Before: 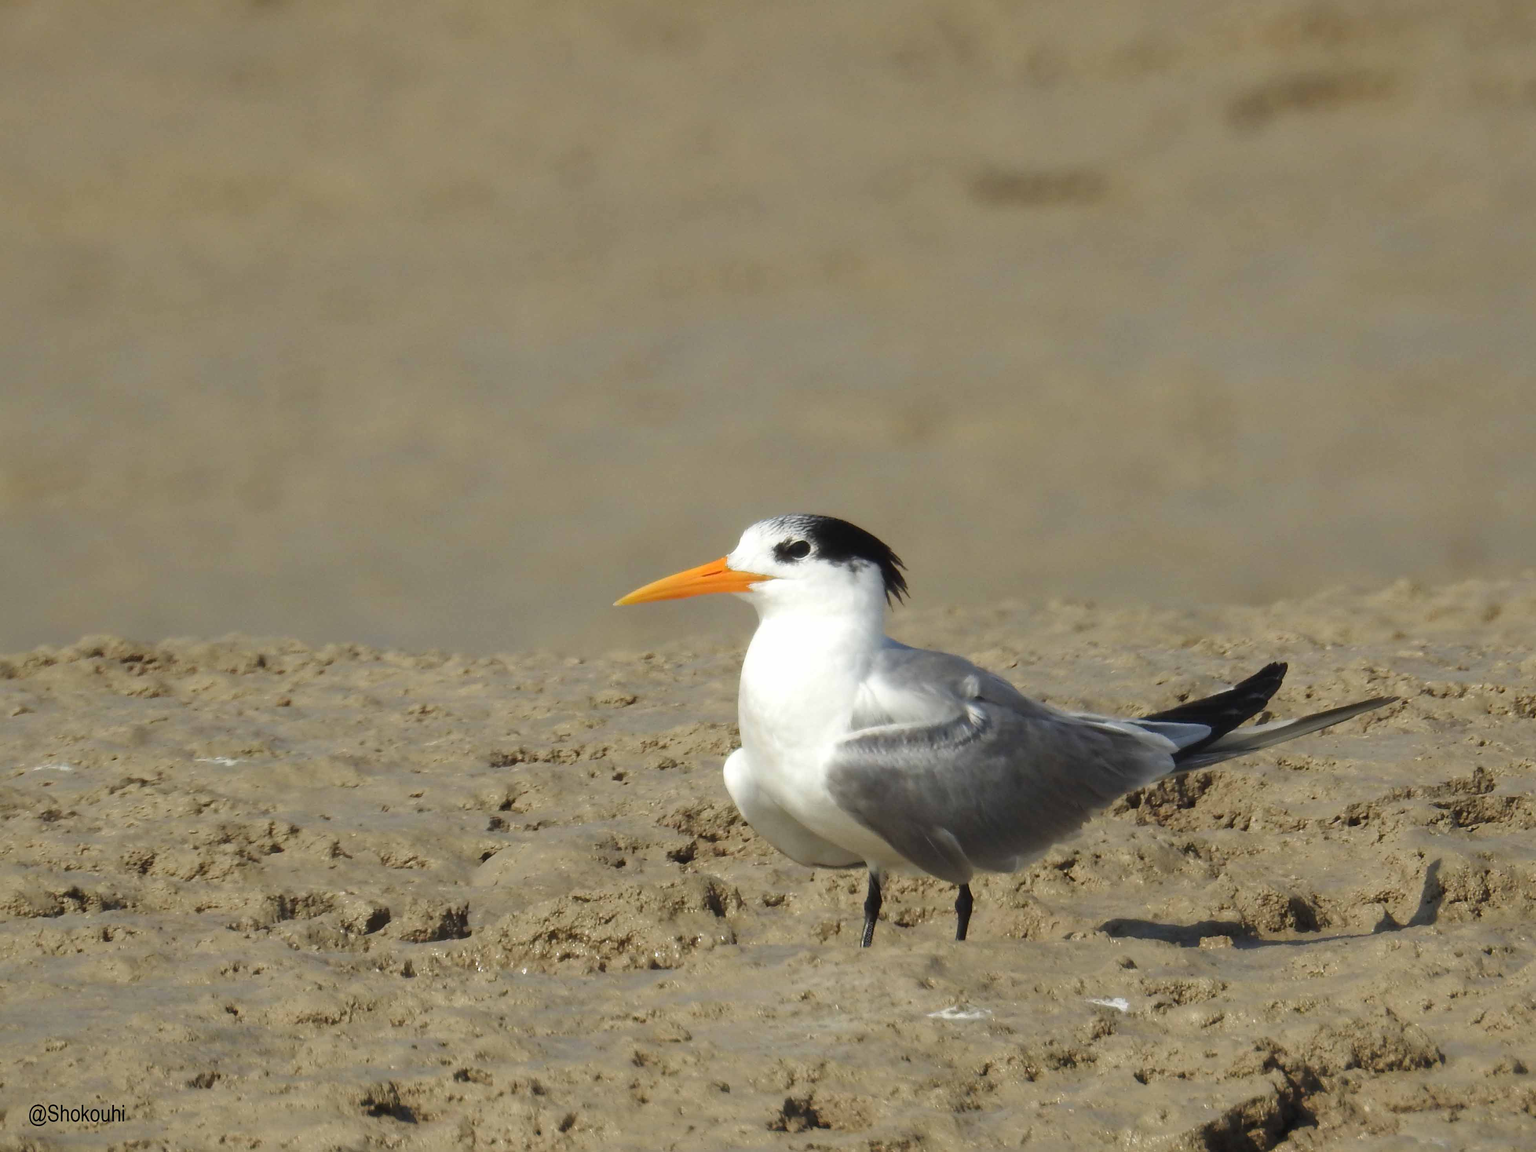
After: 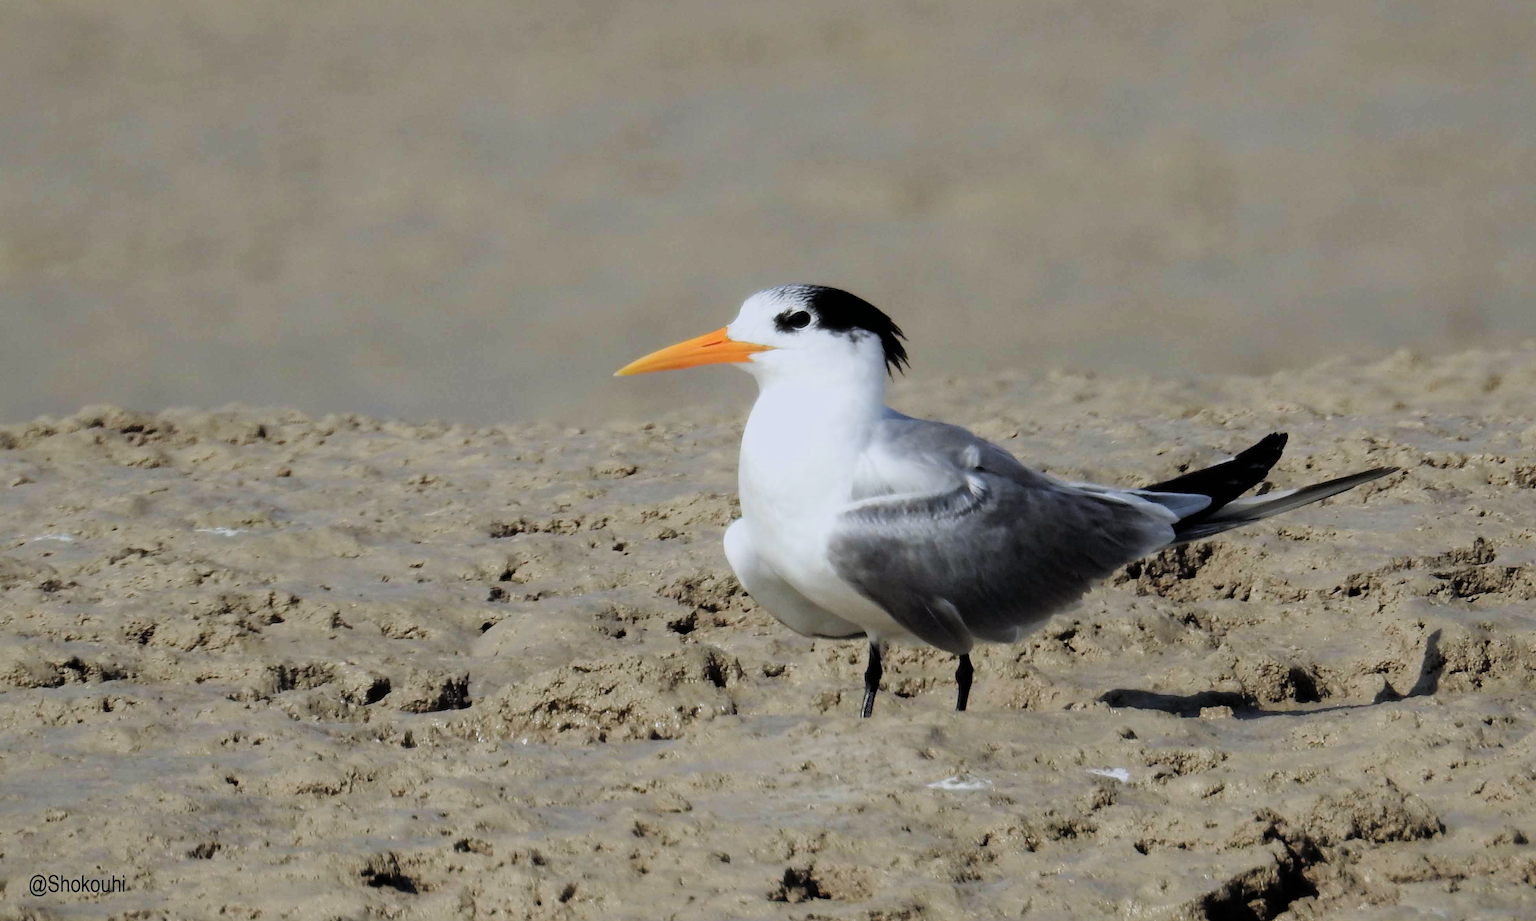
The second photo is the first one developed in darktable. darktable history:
filmic rgb: black relative exposure -5 EV, hardness 2.88, contrast 1.3
color calibration: illuminant as shot in camera, x 0.366, y 0.378, temperature 4425.7 K, saturation algorithm version 1 (2020)
crop and rotate: top 19.998%
